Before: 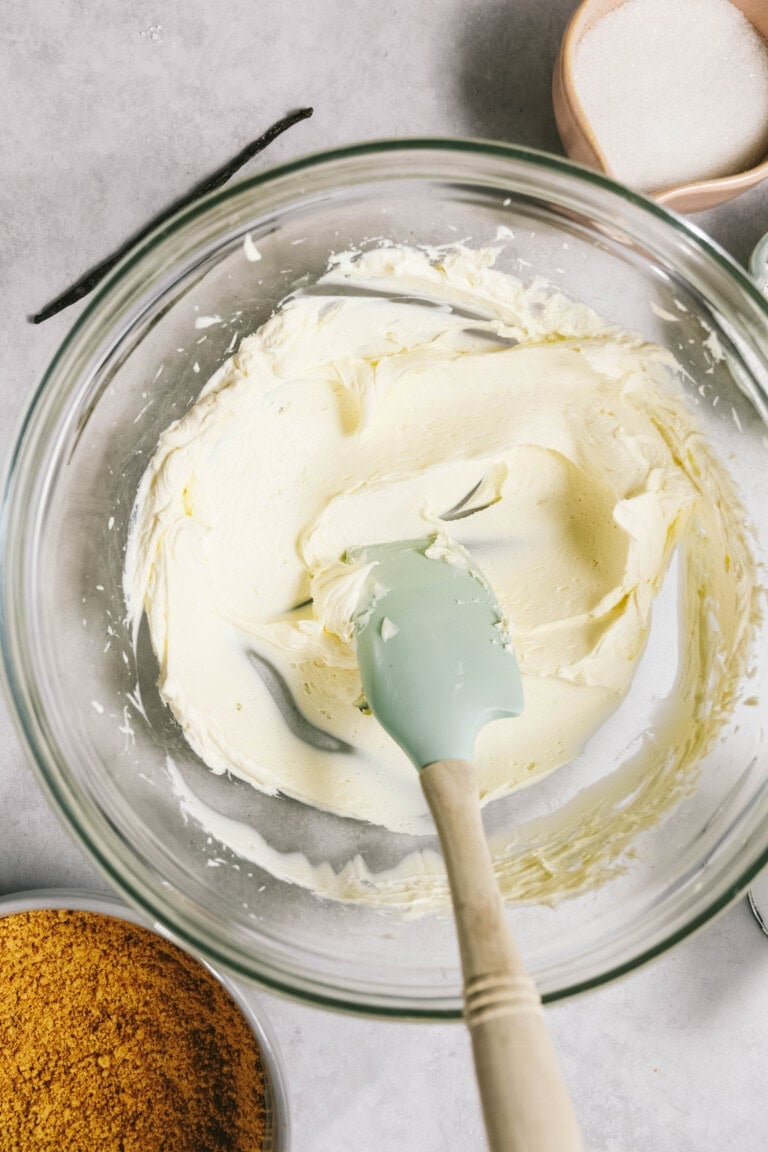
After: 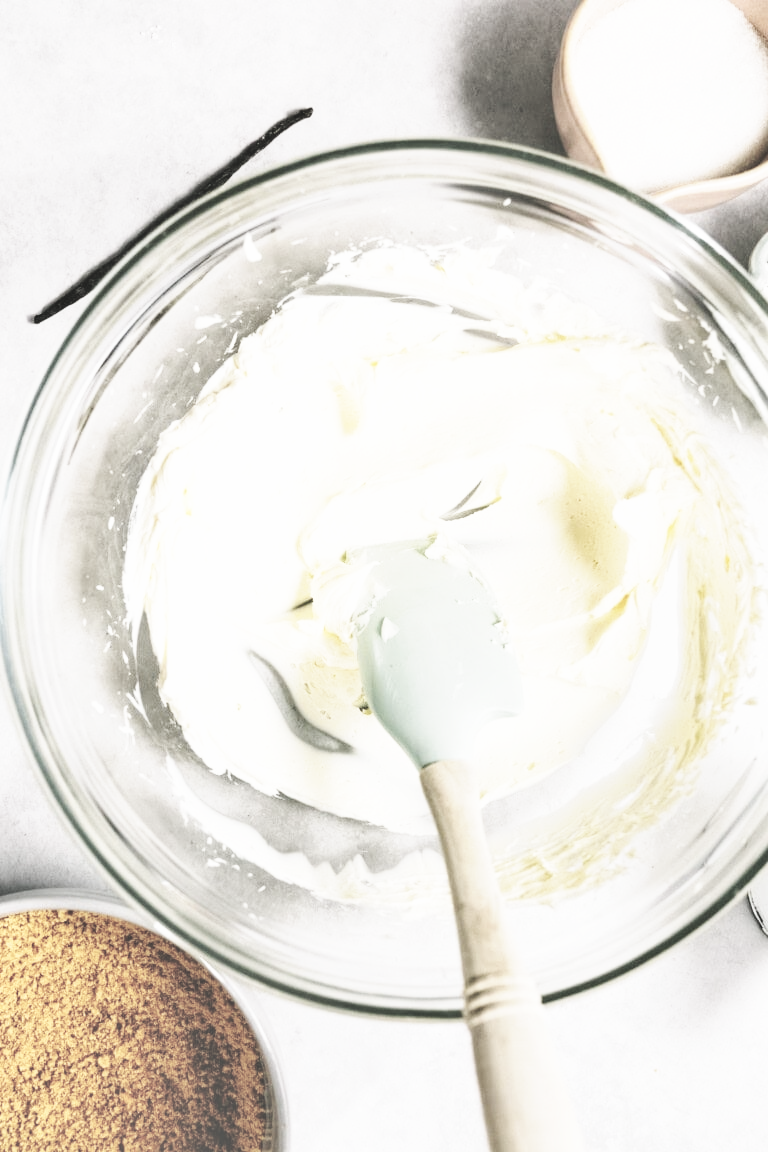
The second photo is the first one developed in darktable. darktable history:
exposure: black level correction -0.087, compensate exposure bias true, compensate highlight preservation false
contrast brightness saturation: contrast 0.101, saturation -0.367
shadows and highlights: shadows 25.68, highlights -48.06, soften with gaussian
base curve: curves: ch0 [(0, 0) (0.007, 0.004) (0.027, 0.03) (0.046, 0.07) (0.207, 0.54) (0.442, 0.872) (0.673, 0.972) (1, 1)], preserve colors none
